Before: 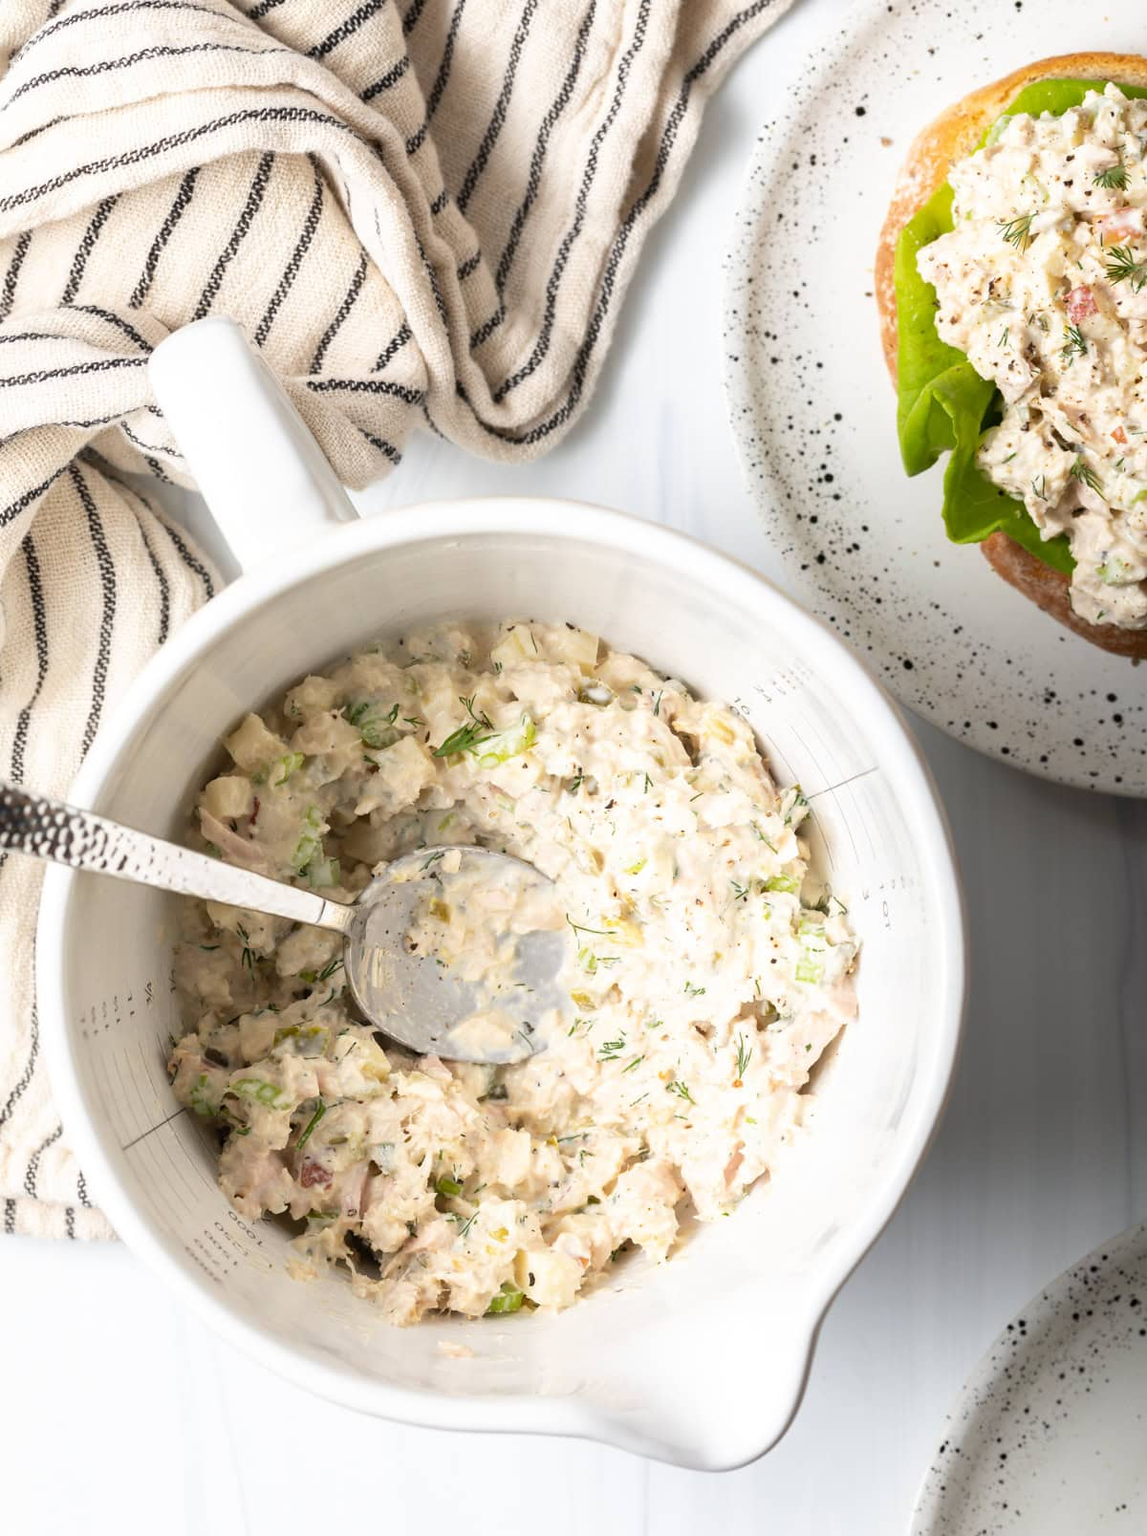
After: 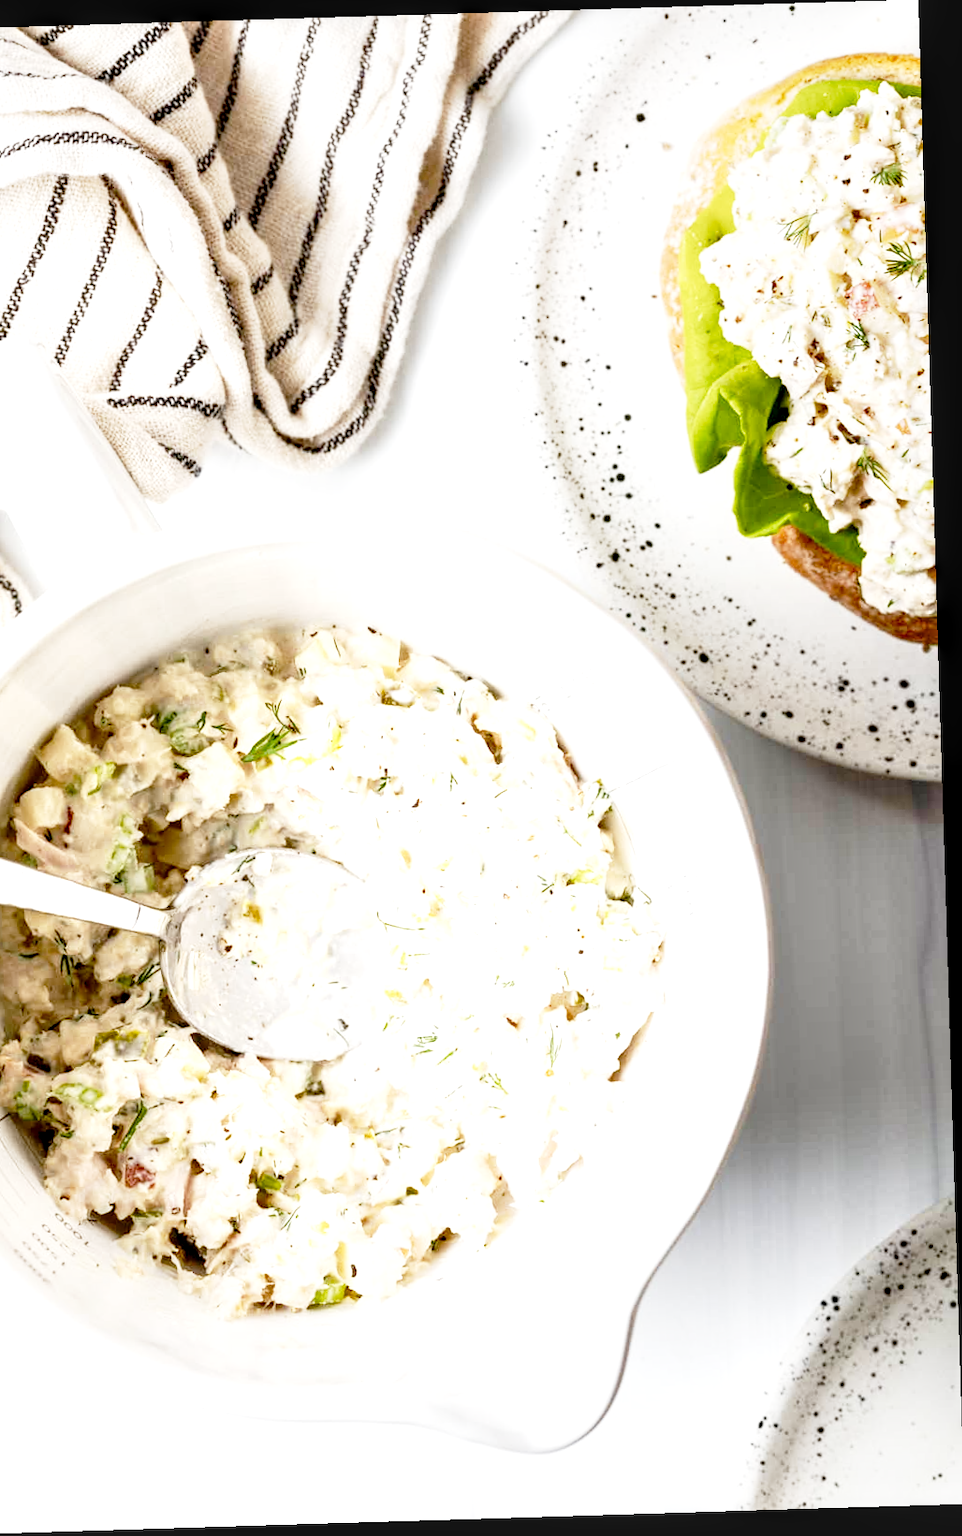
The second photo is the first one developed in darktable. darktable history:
color balance rgb: perceptual saturation grading › global saturation 20%, perceptual saturation grading › highlights -25%, perceptual saturation grading › shadows 25%
rotate and perspective: rotation -1.75°, automatic cropping off
crop: left 17.582%, bottom 0.031%
exposure: black level correction 0, exposure 0.7 EV, compensate exposure bias true, compensate highlight preservation false
white balance: red 1, blue 1
base curve: curves: ch0 [(0, 0) (0.028, 0.03) (0.121, 0.232) (0.46, 0.748) (0.859, 0.968) (1, 1)], preserve colors none
local contrast: highlights 60%, shadows 60%, detail 160%
